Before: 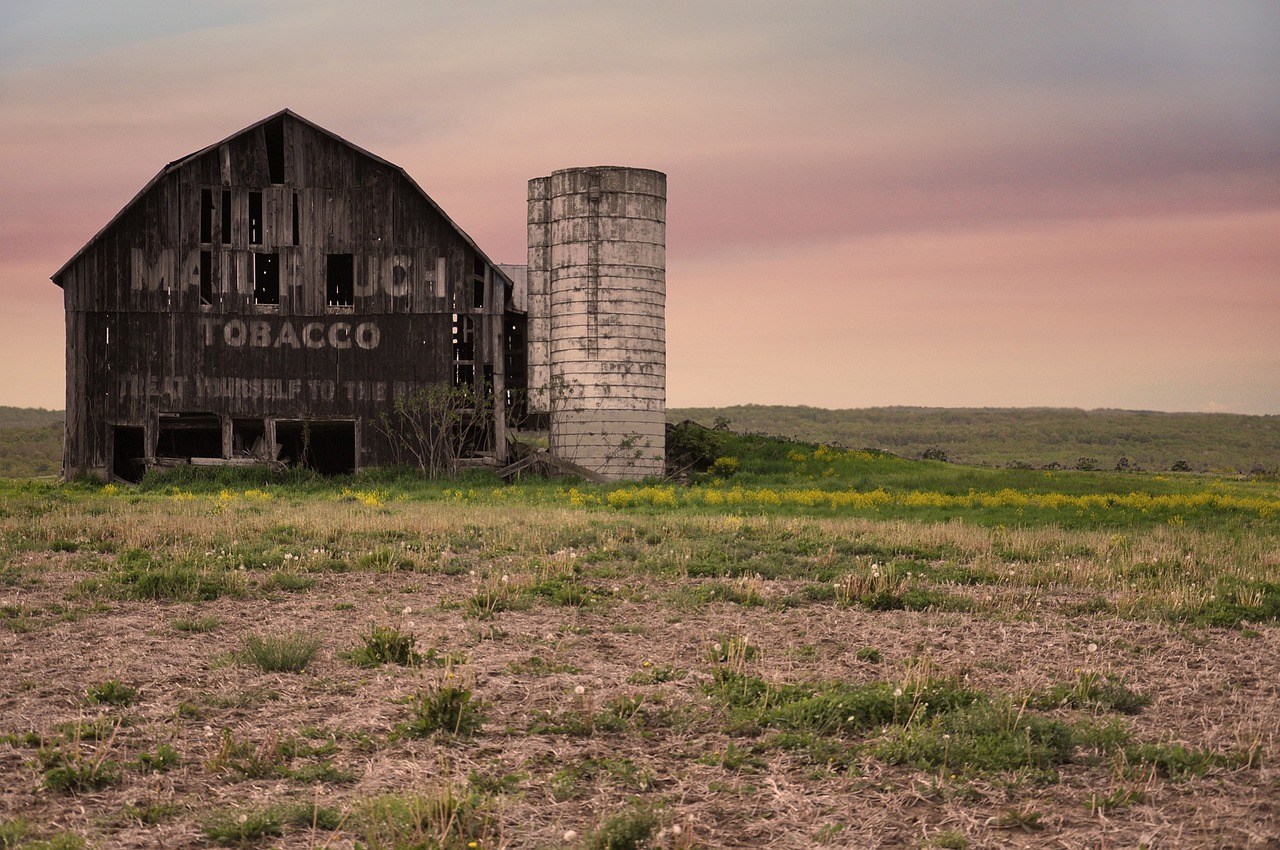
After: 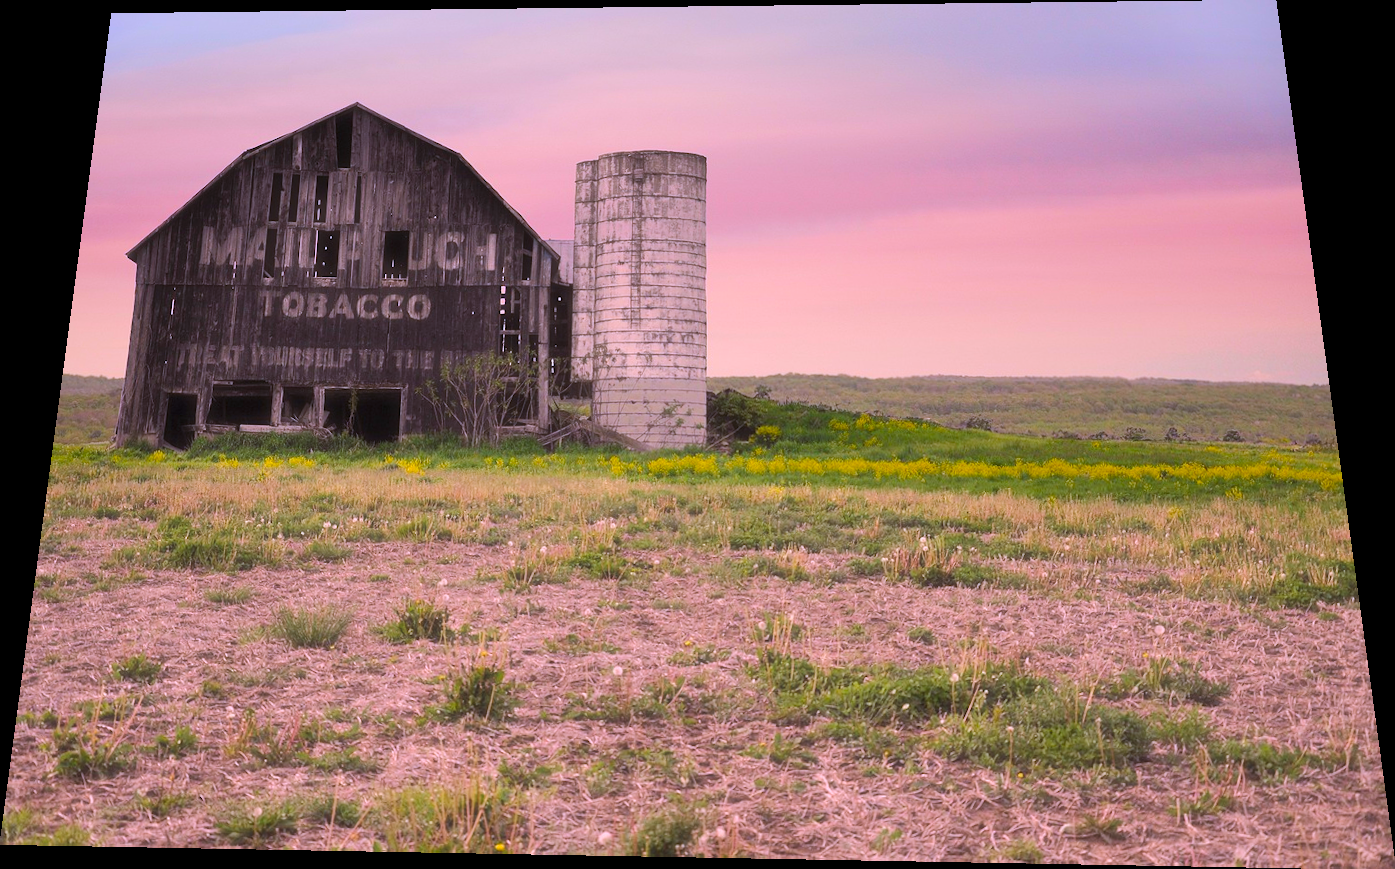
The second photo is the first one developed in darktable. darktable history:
contrast brightness saturation: contrast 0.07, brightness 0.08, saturation 0.18
color balance rgb: perceptual saturation grading › global saturation 25%, perceptual brilliance grading › mid-tones 10%, perceptual brilliance grading › shadows 15%, global vibrance 20%
color calibration: output R [1.063, -0.012, -0.003, 0], output B [-0.079, 0.047, 1, 0], illuminant custom, x 0.389, y 0.387, temperature 3838.64 K
rotate and perspective: rotation 0.128°, lens shift (vertical) -0.181, lens shift (horizontal) -0.044, shear 0.001, automatic cropping off
haze removal: strength -0.1, adaptive false
